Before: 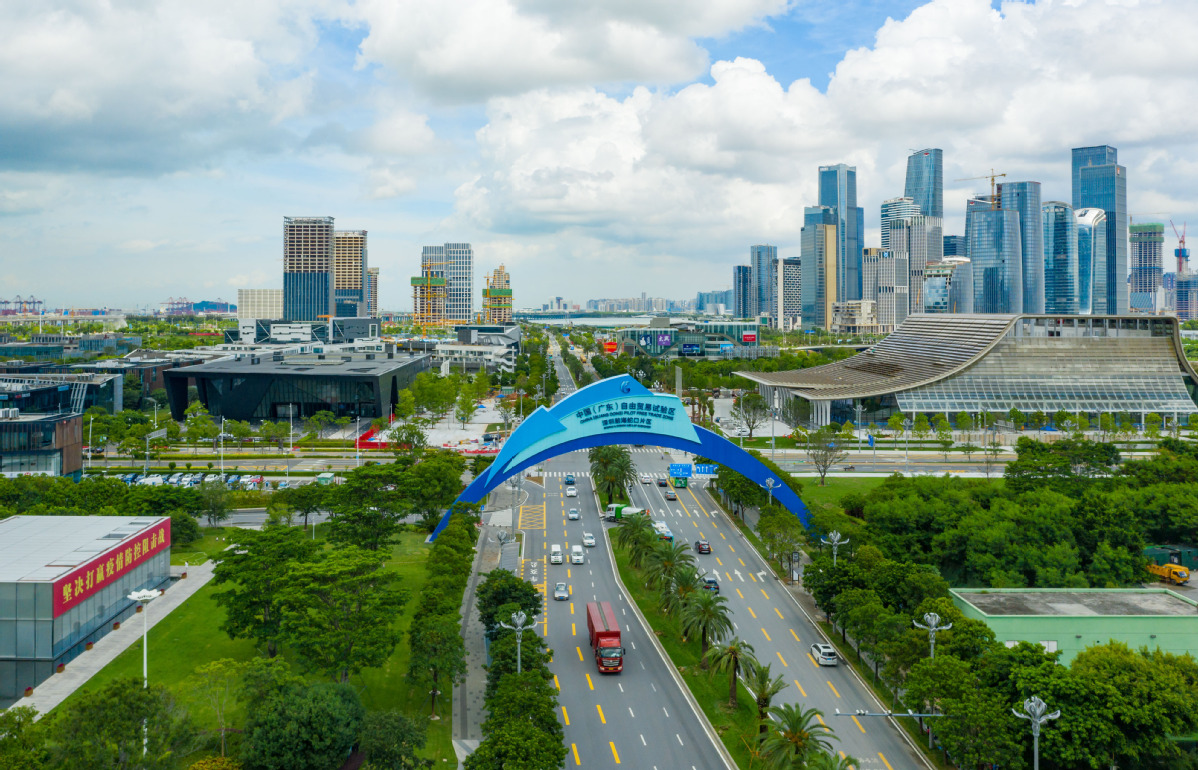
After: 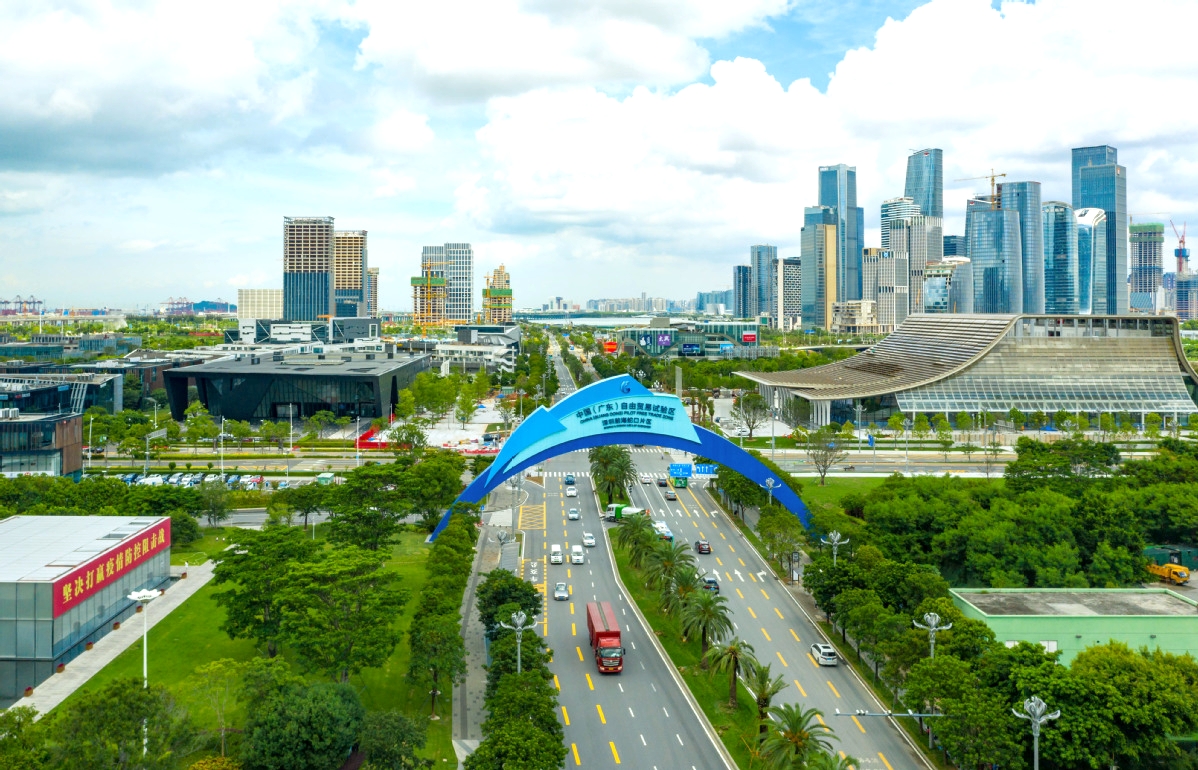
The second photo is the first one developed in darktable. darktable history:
rgb curve: curves: ch2 [(0, 0) (0.567, 0.512) (1, 1)], mode RGB, independent channels
exposure: black level correction 0.001, exposure 0.5 EV, compensate exposure bias true, compensate highlight preservation false
